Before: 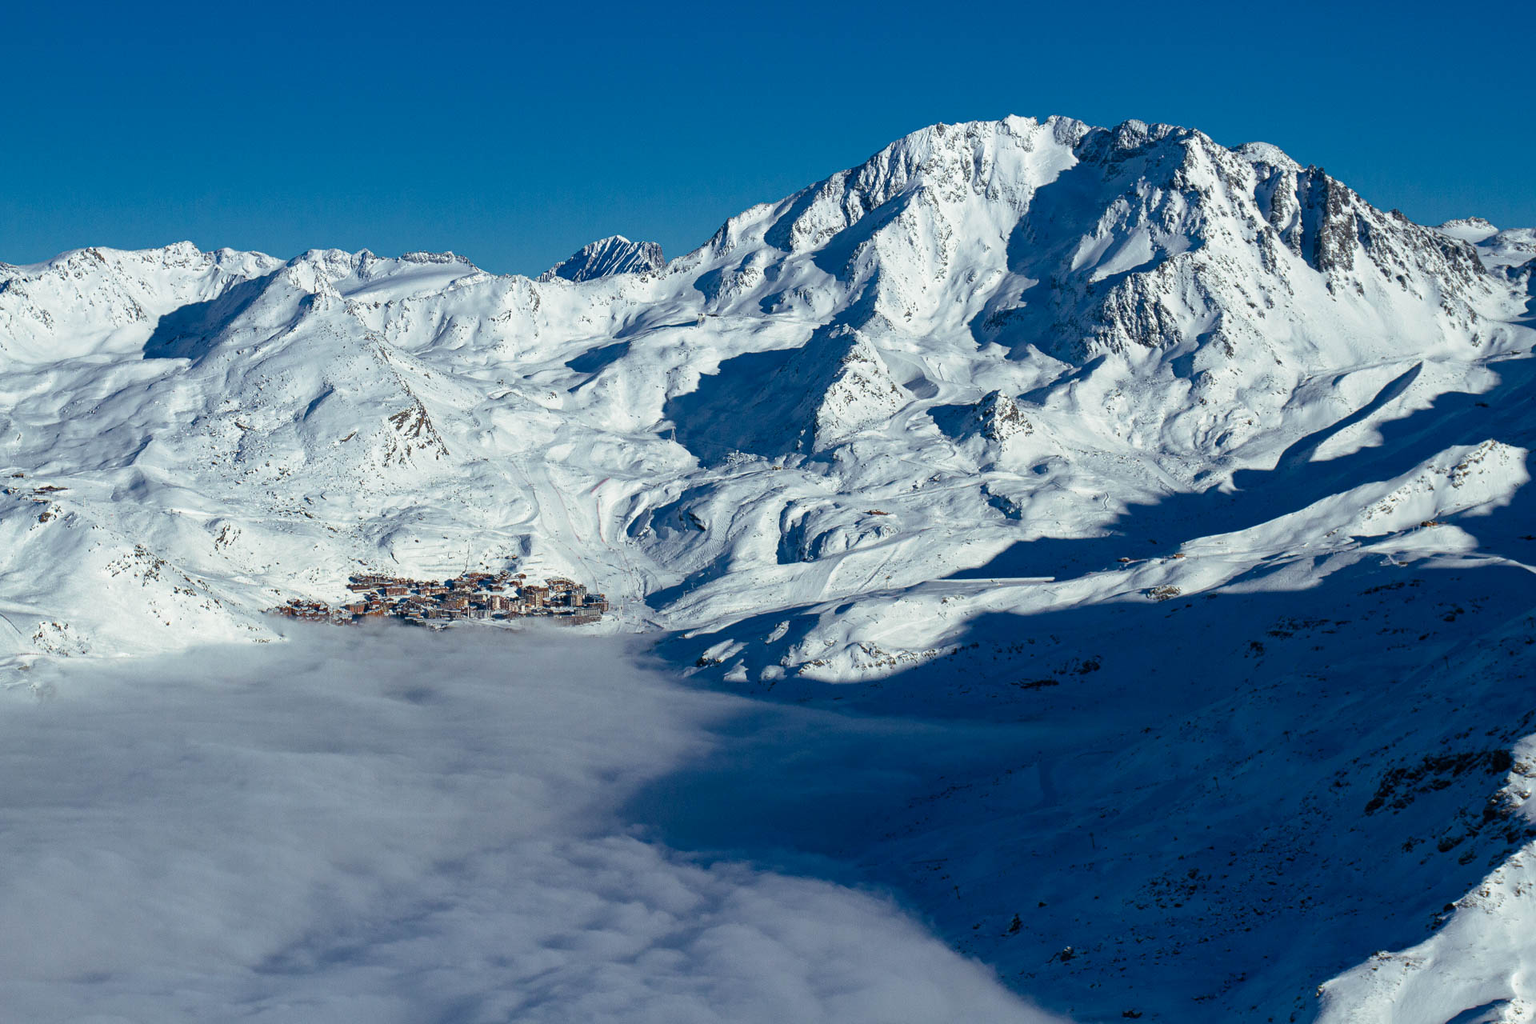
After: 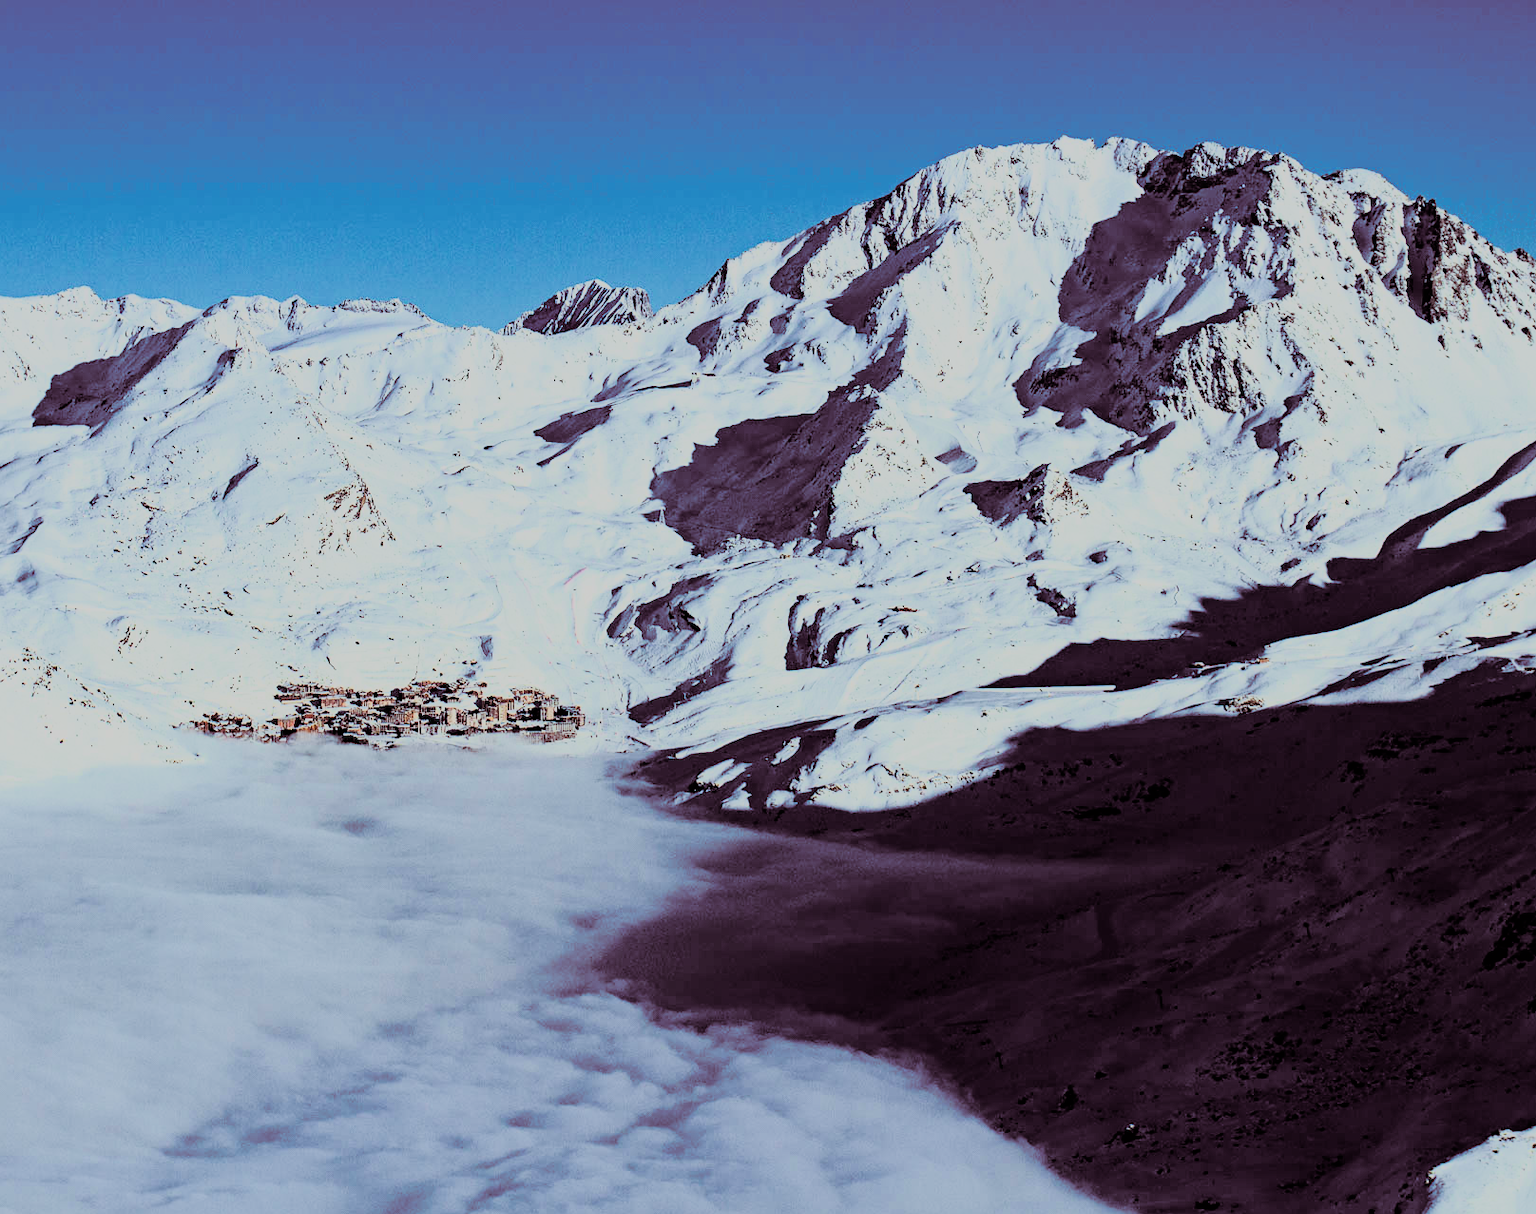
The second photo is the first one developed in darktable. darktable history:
crop: left 7.598%, right 7.873%
split-toning: highlights › hue 298.8°, highlights › saturation 0.73, compress 41.76%
filmic rgb: black relative exposure -6.98 EV, white relative exposure 5.63 EV, hardness 2.86
haze removal: compatibility mode true, adaptive false
rgb curve: curves: ch0 [(0, 0) (0.21, 0.15) (0.24, 0.21) (0.5, 0.75) (0.75, 0.96) (0.89, 0.99) (1, 1)]; ch1 [(0, 0.02) (0.21, 0.13) (0.25, 0.2) (0.5, 0.67) (0.75, 0.9) (0.89, 0.97) (1, 1)]; ch2 [(0, 0.02) (0.21, 0.13) (0.25, 0.2) (0.5, 0.67) (0.75, 0.9) (0.89, 0.97) (1, 1)], compensate middle gray true
